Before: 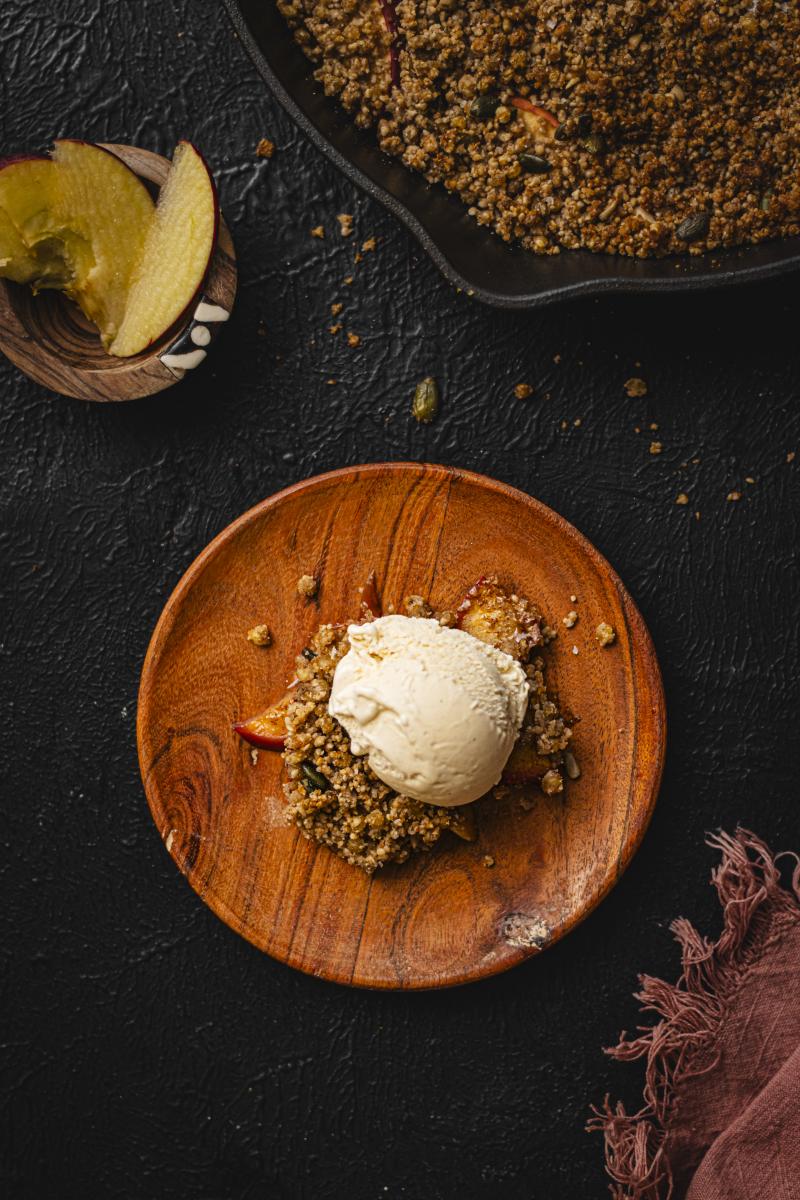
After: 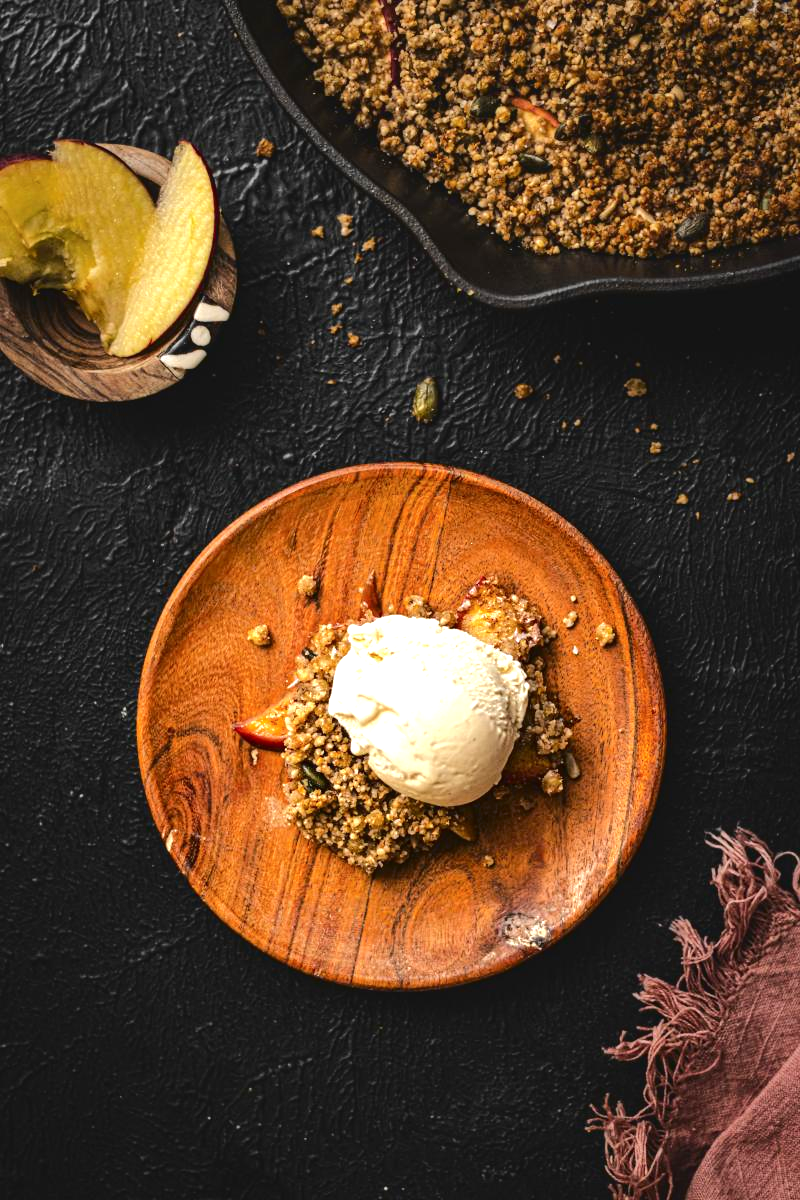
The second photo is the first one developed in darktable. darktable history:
exposure: exposure 0.951 EV, compensate highlight preservation false
tone curve: curves: ch0 [(0, 0) (0.003, 0.012) (0.011, 0.014) (0.025, 0.02) (0.044, 0.034) (0.069, 0.047) (0.1, 0.063) (0.136, 0.086) (0.177, 0.131) (0.224, 0.183) (0.277, 0.243) (0.335, 0.317) (0.399, 0.403) (0.468, 0.488) (0.543, 0.573) (0.623, 0.649) (0.709, 0.718) (0.801, 0.795) (0.898, 0.872) (1, 1)], color space Lab, independent channels, preserve colors none
